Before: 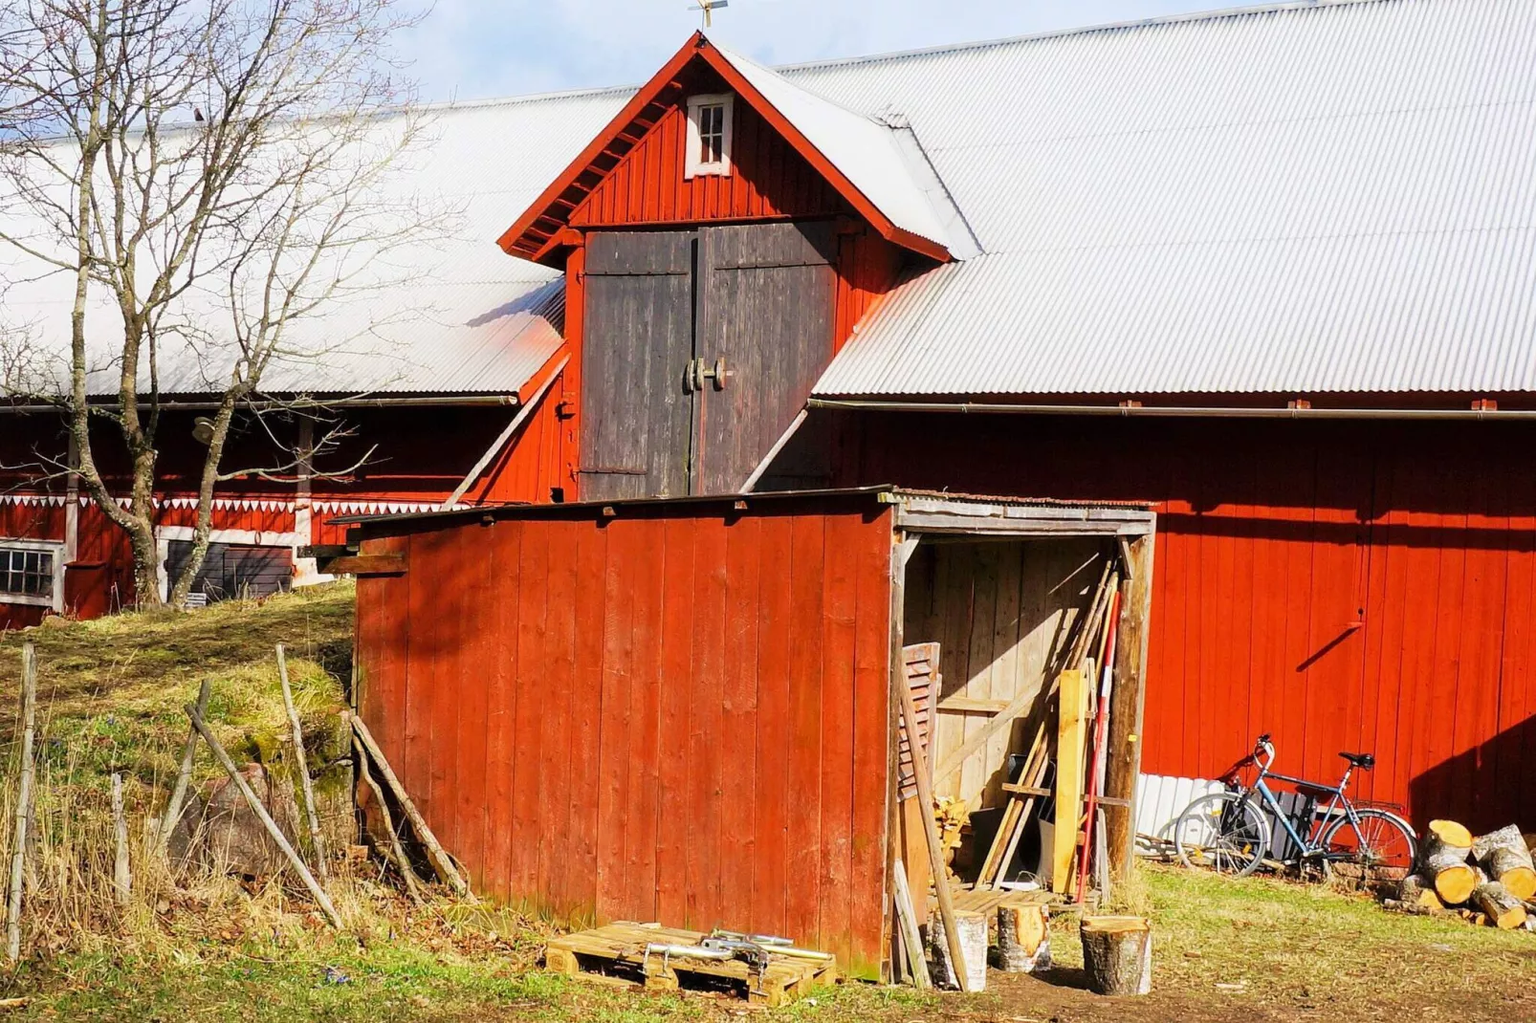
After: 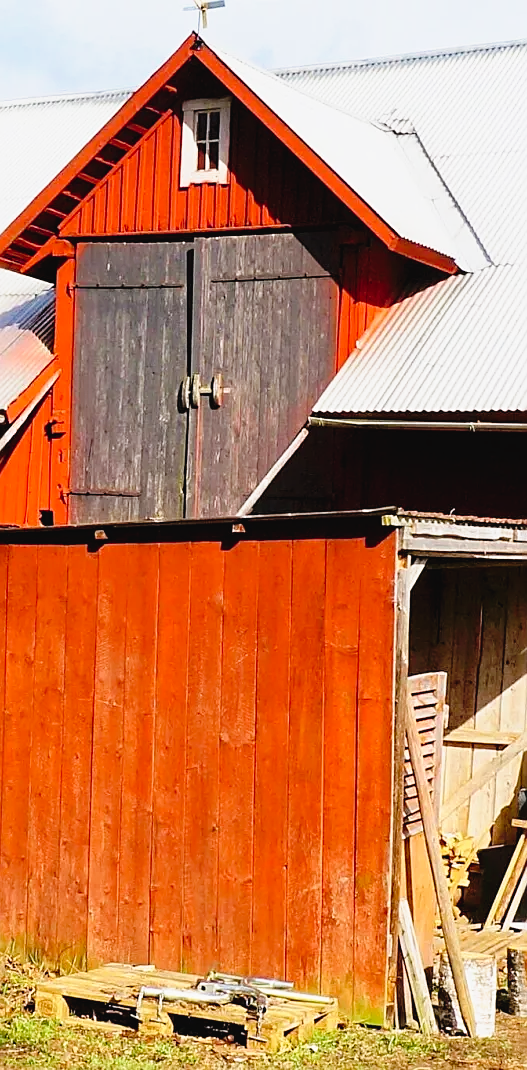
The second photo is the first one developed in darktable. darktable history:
tone curve: curves: ch0 [(0.003, 0.029) (0.037, 0.036) (0.149, 0.117) (0.297, 0.318) (0.422, 0.474) (0.531, 0.6) (0.743, 0.809) (0.889, 0.941) (1, 0.98)]; ch1 [(0, 0) (0.305, 0.325) (0.453, 0.437) (0.482, 0.479) (0.501, 0.5) (0.506, 0.503) (0.564, 0.578) (0.587, 0.625) (0.666, 0.727) (1, 1)]; ch2 [(0, 0) (0.323, 0.277) (0.408, 0.399) (0.45, 0.48) (0.499, 0.502) (0.512, 0.523) (0.57, 0.595) (0.653, 0.671) (0.768, 0.744) (1, 1)], preserve colors none
crop: left 33.405%, right 33.727%
sharpen: on, module defaults
